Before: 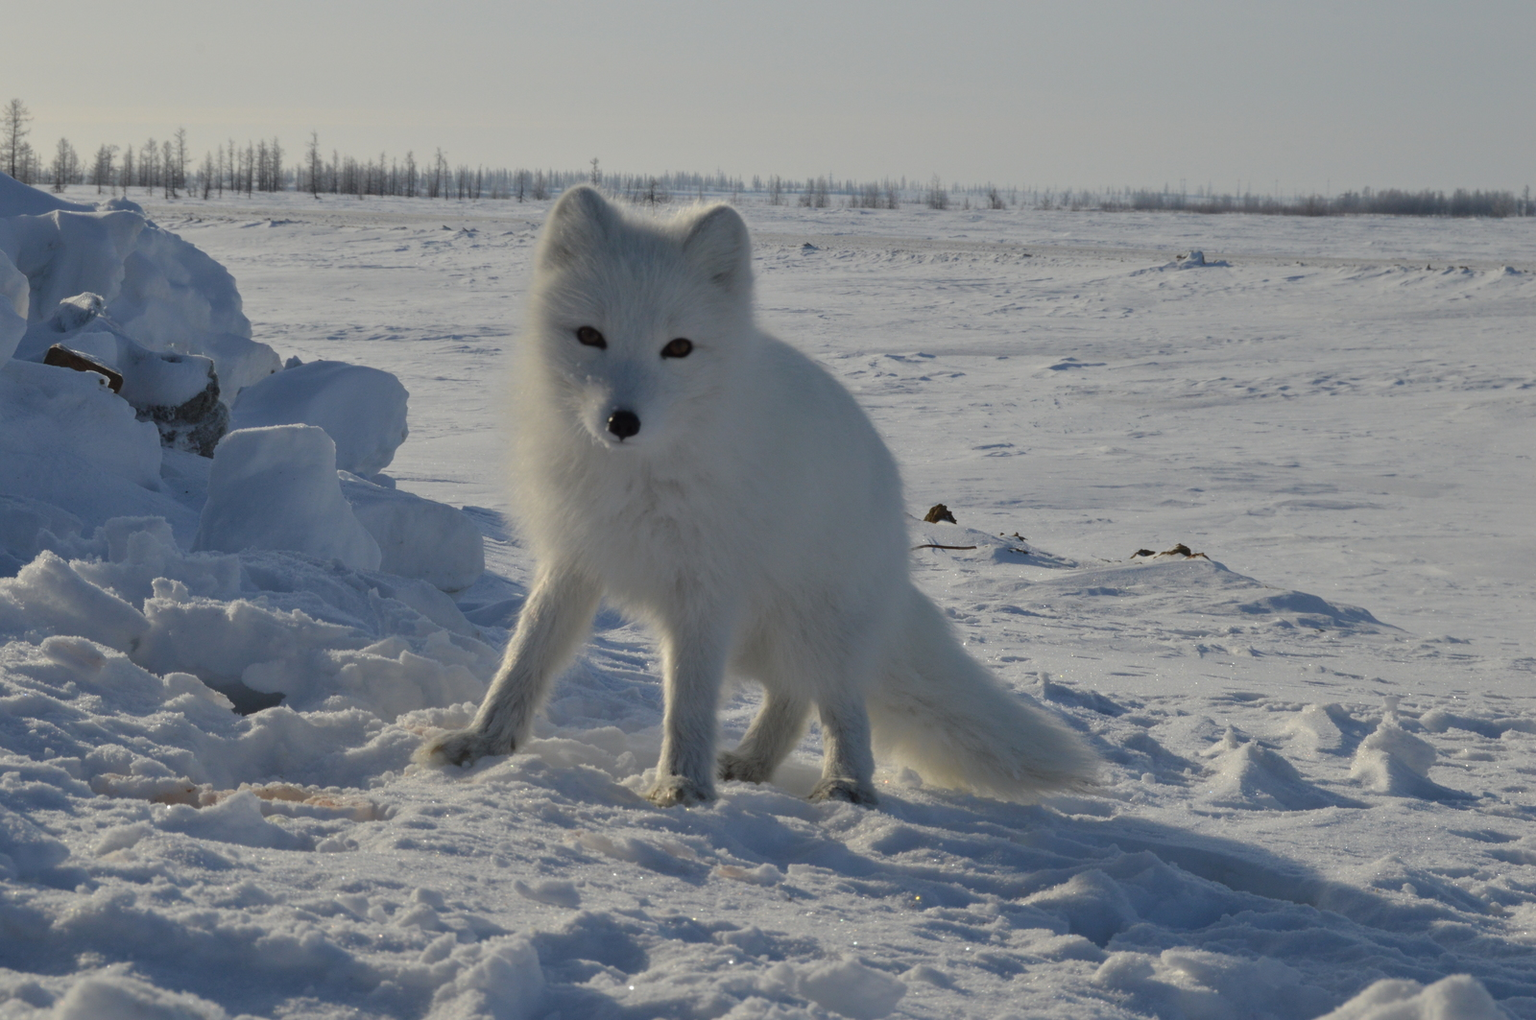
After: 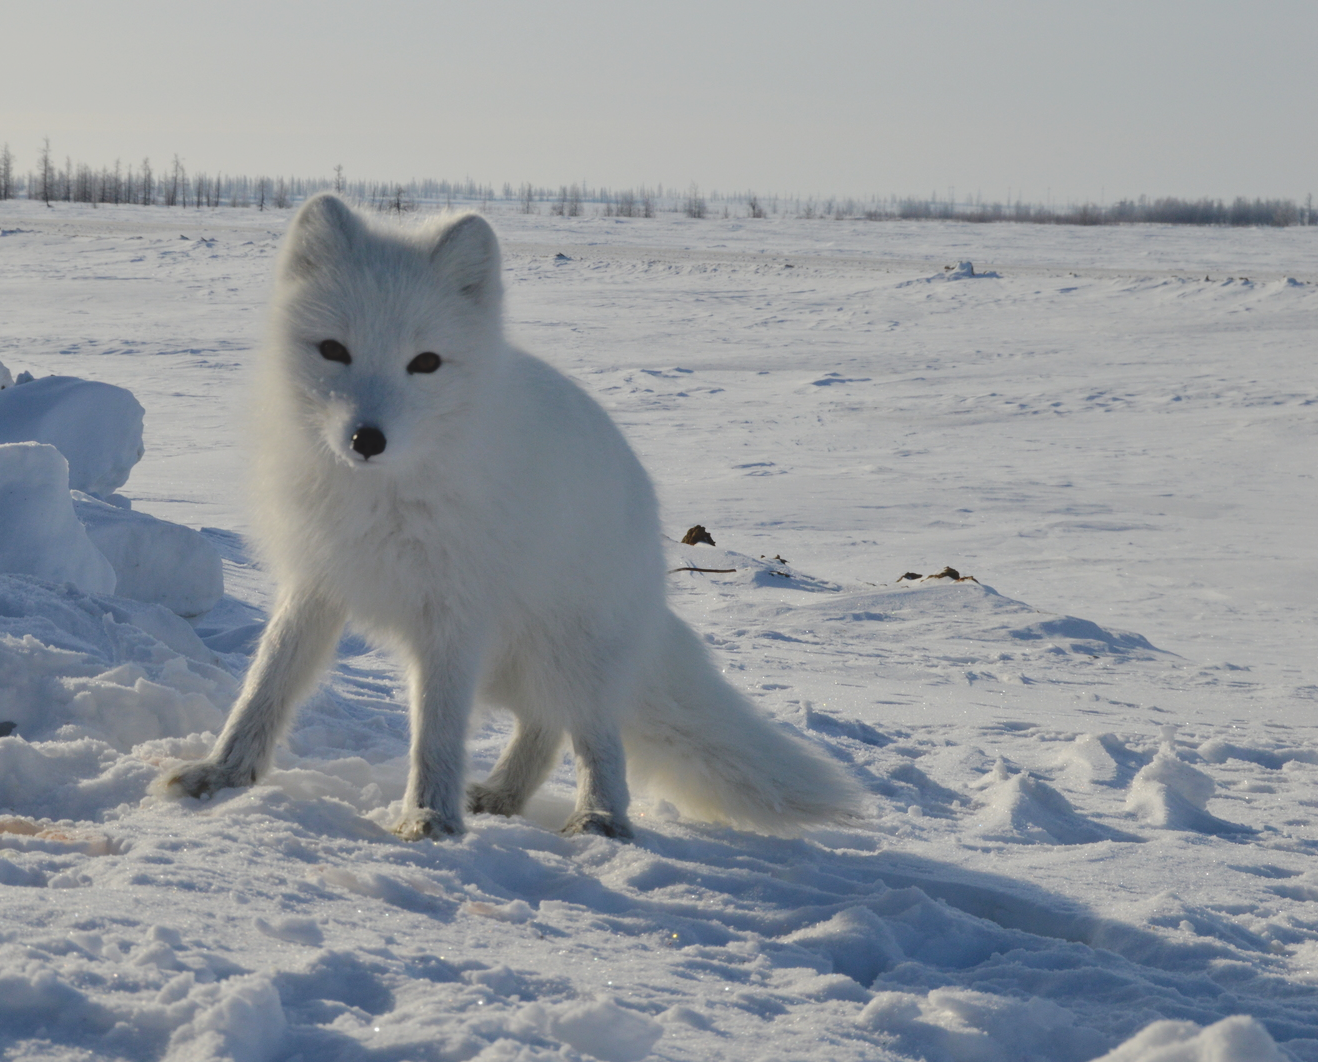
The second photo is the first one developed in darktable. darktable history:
crop: left 17.6%, bottom 0.033%
tone curve: curves: ch0 [(0, 0) (0.003, 0.068) (0.011, 0.079) (0.025, 0.092) (0.044, 0.107) (0.069, 0.121) (0.1, 0.134) (0.136, 0.16) (0.177, 0.198) (0.224, 0.242) (0.277, 0.312) (0.335, 0.384) (0.399, 0.461) (0.468, 0.539) (0.543, 0.622) (0.623, 0.691) (0.709, 0.763) (0.801, 0.833) (0.898, 0.909) (1, 1)], preserve colors none
